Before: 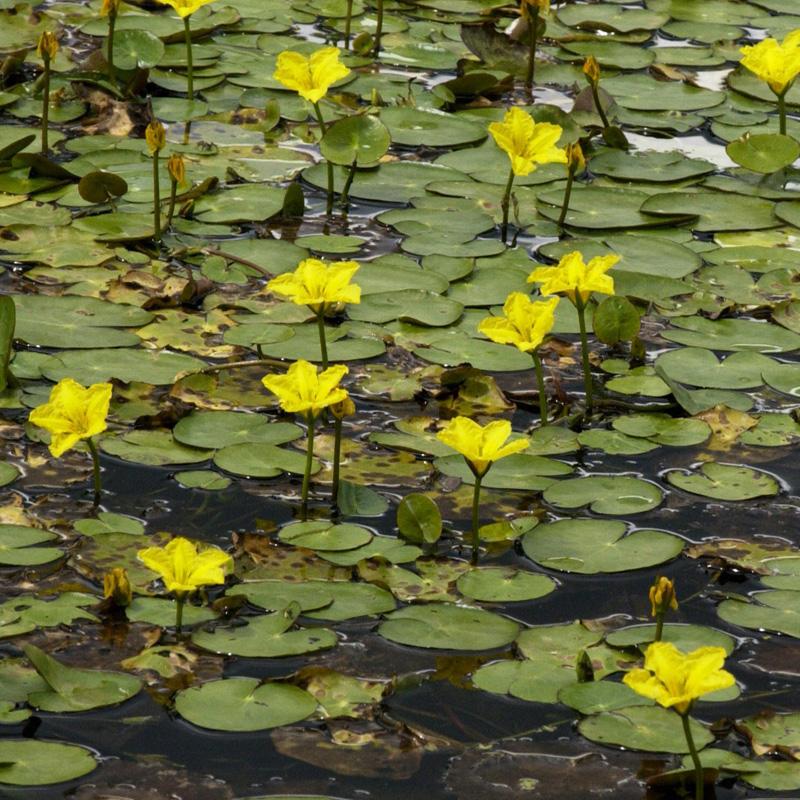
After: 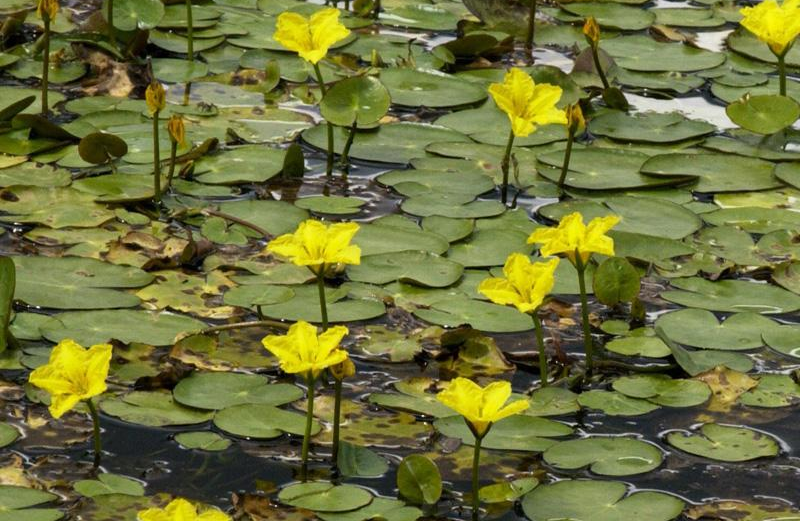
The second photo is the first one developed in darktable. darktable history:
crop and rotate: top 4.897%, bottom 29.946%
